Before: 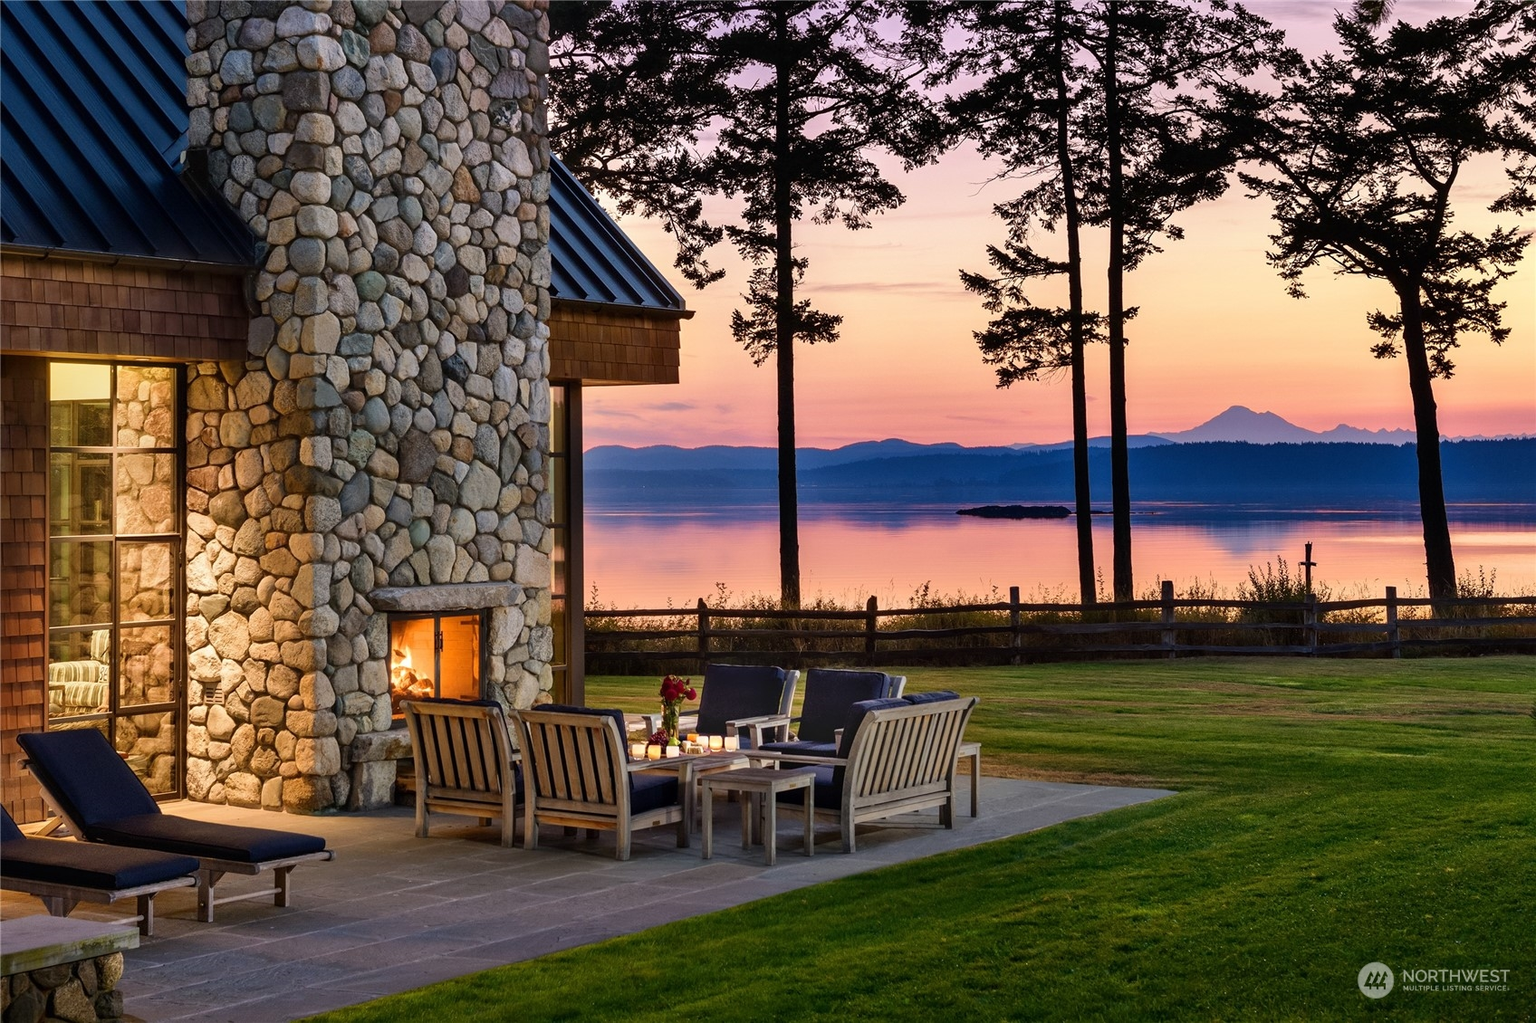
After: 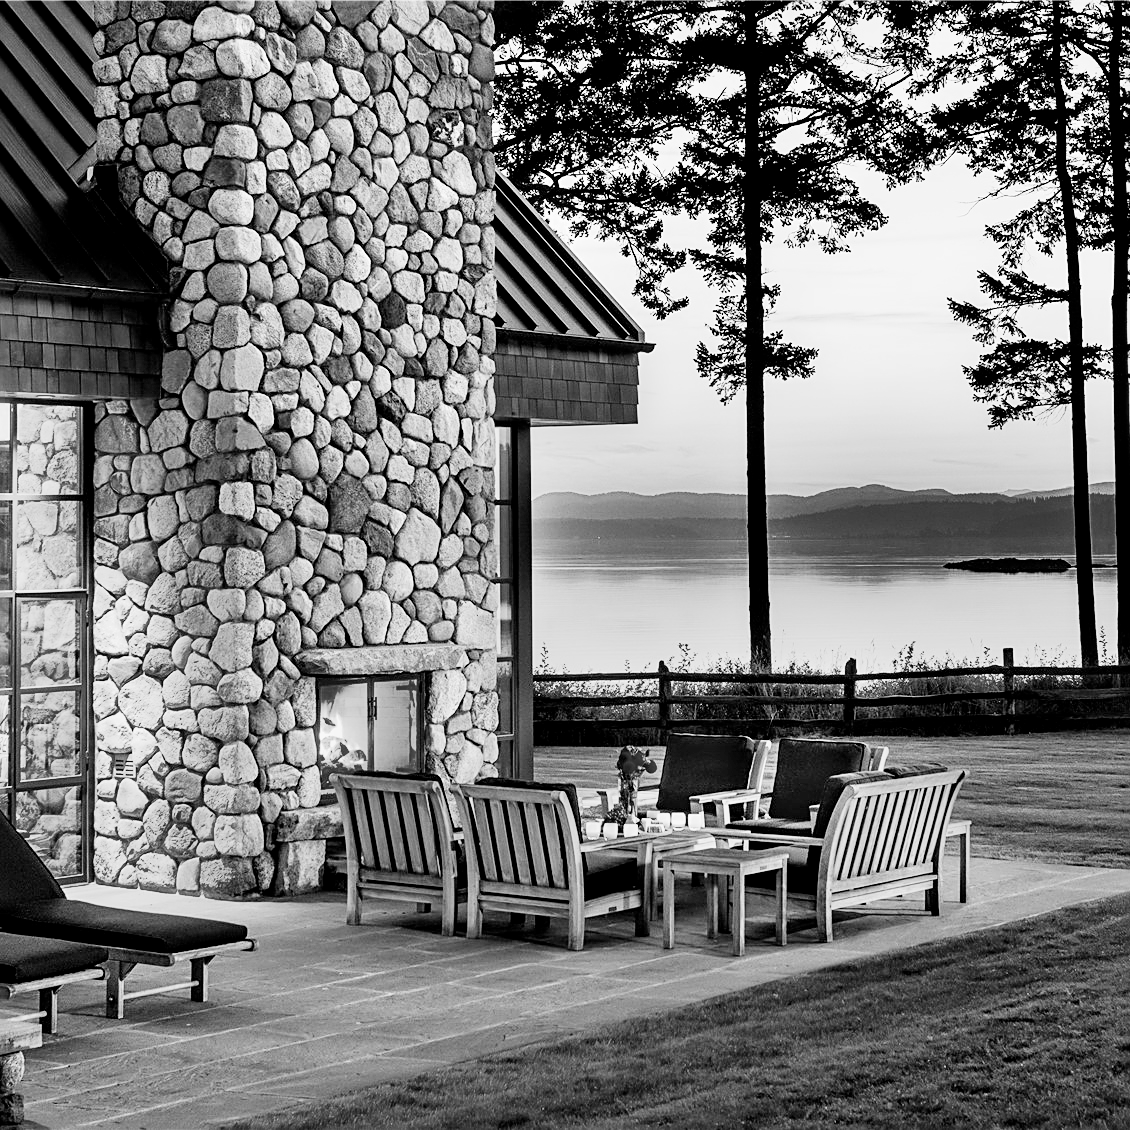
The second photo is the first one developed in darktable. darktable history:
local contrast: mode bilateral grid, contrast 20, coarseness 50, detail 120%, midtone range 0.2
exposure: black level correction 0.001, exposure 1.646 EV, compensate exposure bias true, compensate highlight preservation false
crop and rotate: left 6.617%, right 26.717%
sharpen: on, module defaults
color zones: curves: ch0 [(0.254, 0.492) (0.724, 0.62)]; ch1 [(0.25, 0.528) (0.719, 0.796)]; ch2 [(0, 0.472) (0.25, 0.5) (0.73, 0.184)]
filmic rgb: black relative exposure -5 EV, hardness 2.88, contrast 1.3
monochrome: a -11.7, b 1.62, size 0.5, highlights 0.38
